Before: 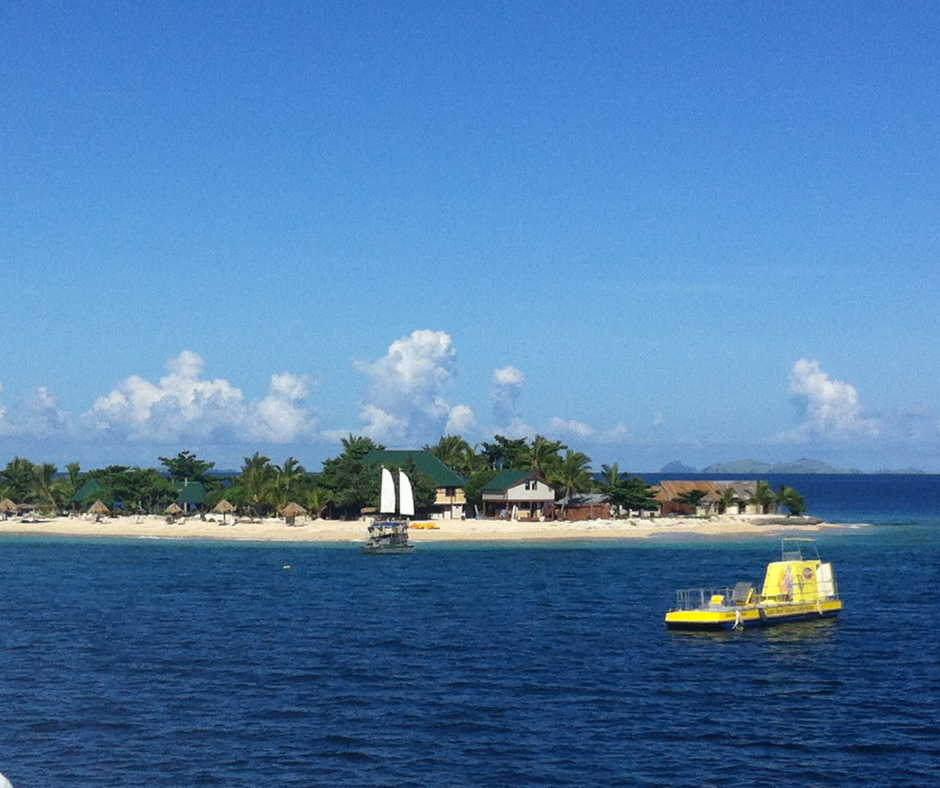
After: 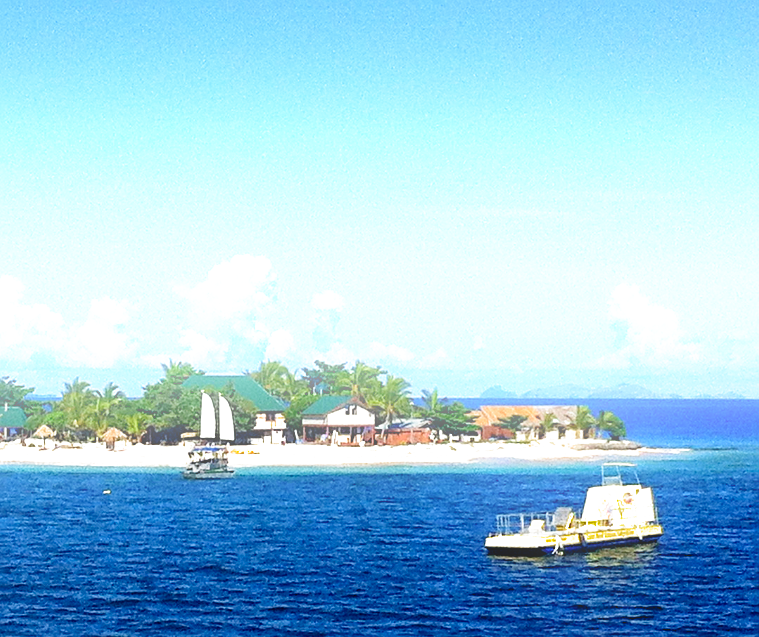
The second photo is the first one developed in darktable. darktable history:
bloom: size 16%, threshold 98%, strength 20%
crop: left 19.159%, top 9.58%, bottom 9.58%
filmic rgb: middle gray luminance 8.8%, black relative exposure -6.3 EV, white relative exposure 2.7 EV, threshold 6 EV, target black luminance 0%, hardness 4.74, latitude 73.47%, contrast 1.332, shadows ↔ highlights balance 10.13%, add noise in highlights 0, preserve chrominance no, color science v3 (2019), use custom middle-gray values true, iterations of high-quality reconstruction 0, contrast in highlights soft, enable highlight reconstruction true
sharpen: on, module defaults
